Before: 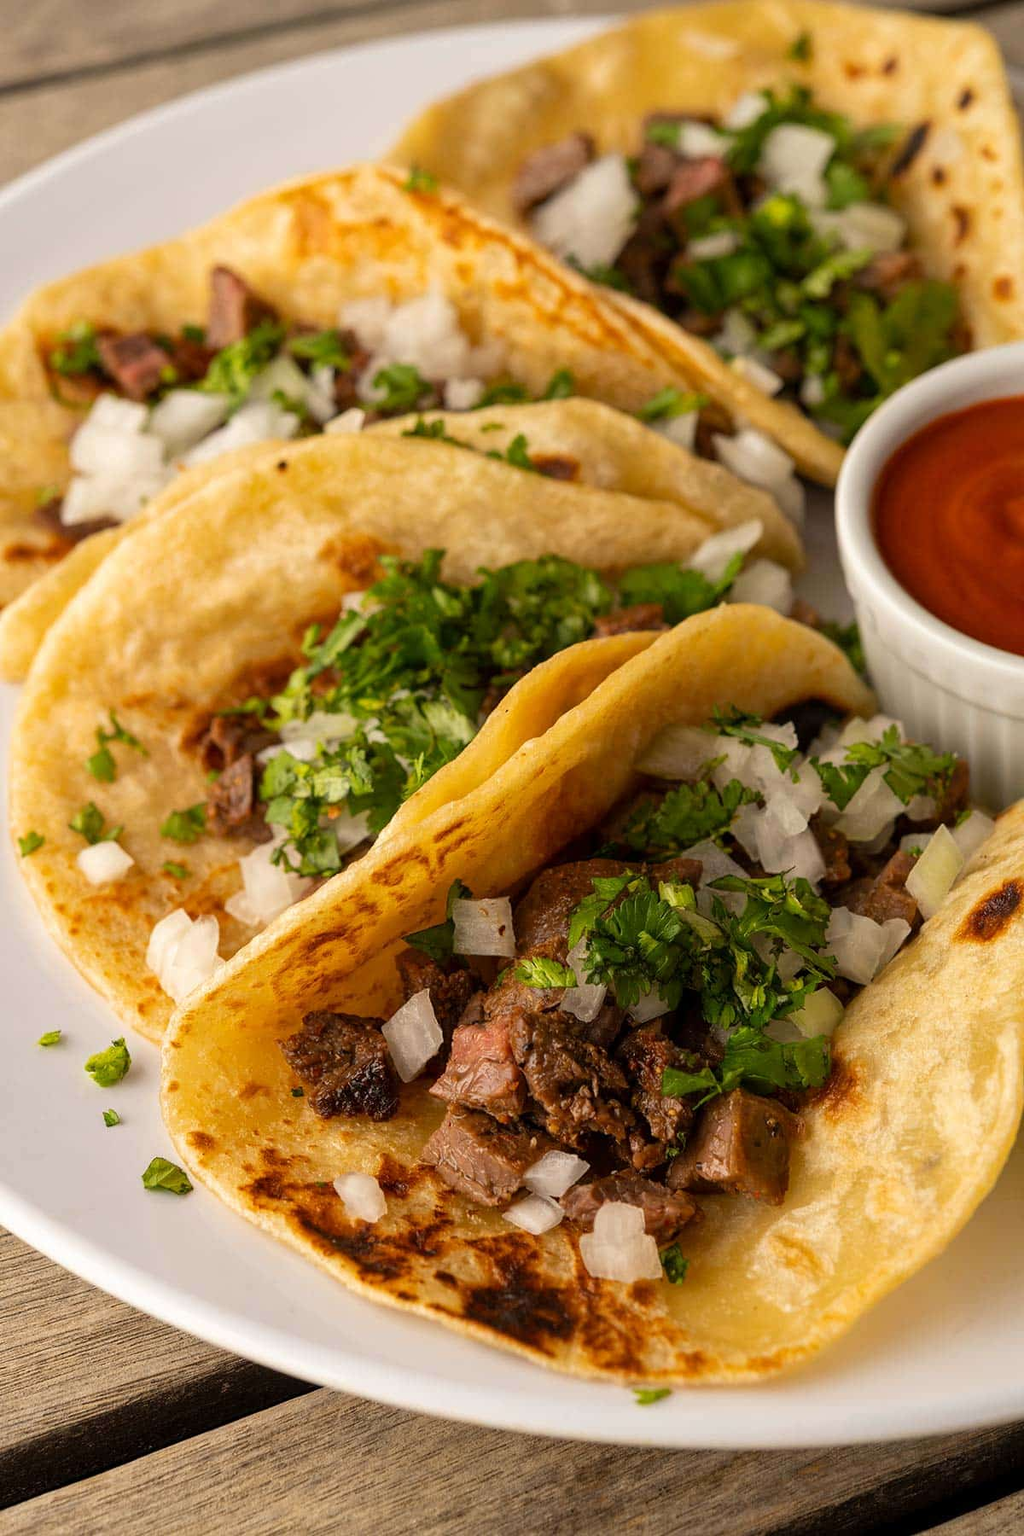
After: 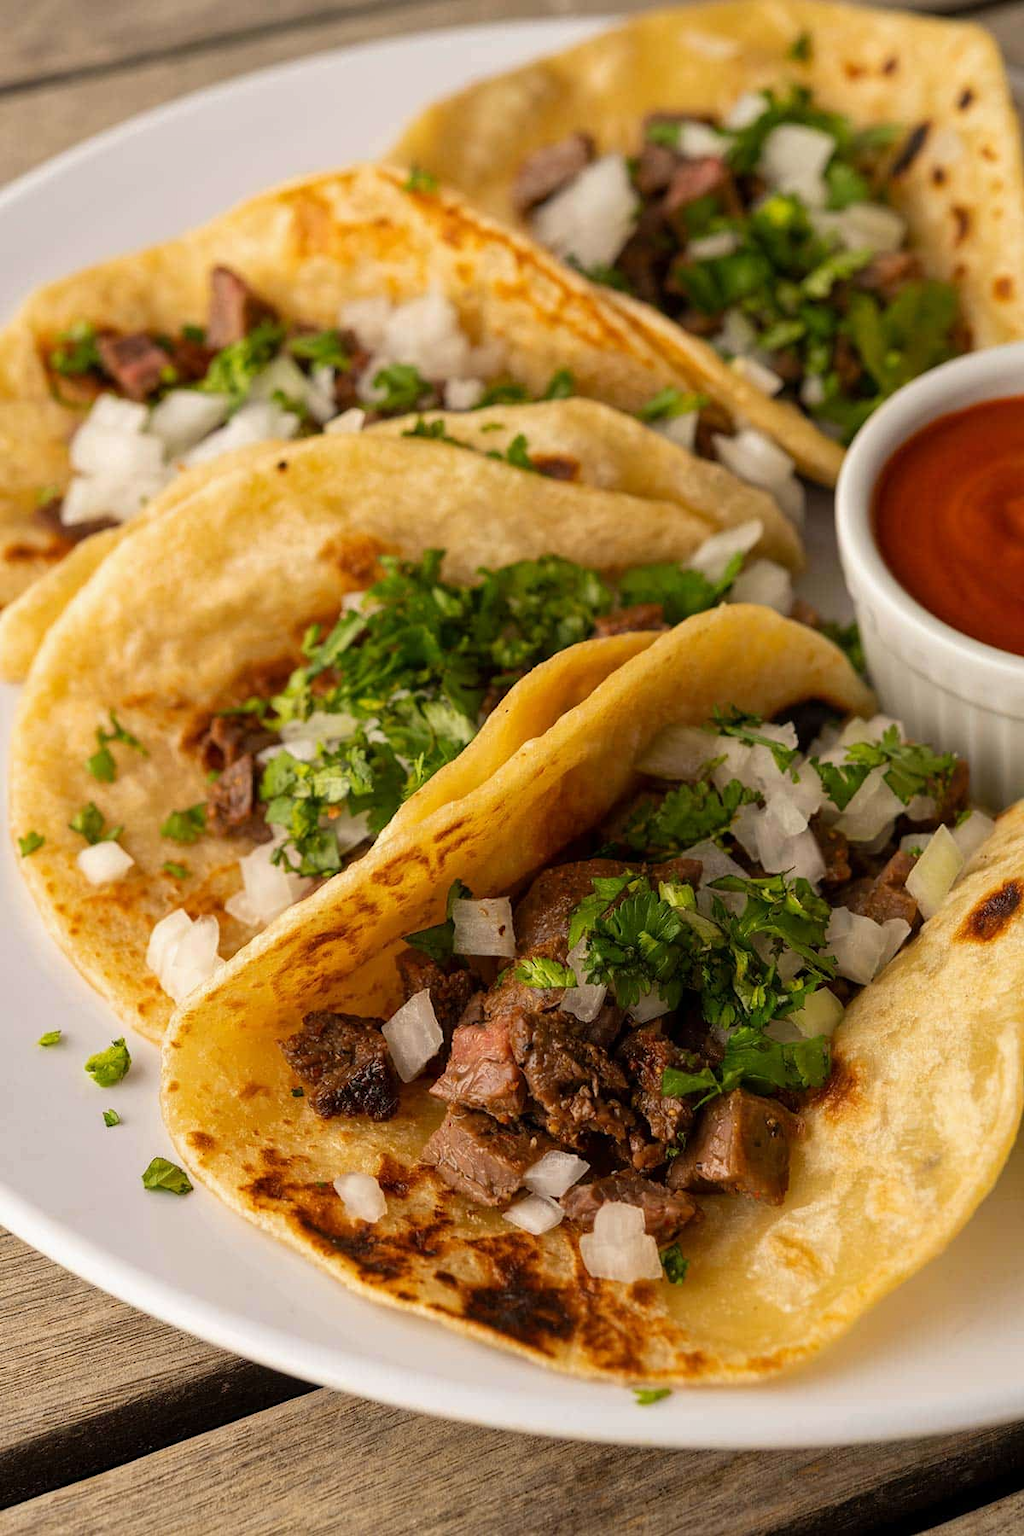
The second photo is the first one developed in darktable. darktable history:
exposure: exposure -0.055 EV, compensate highlight preservation false
